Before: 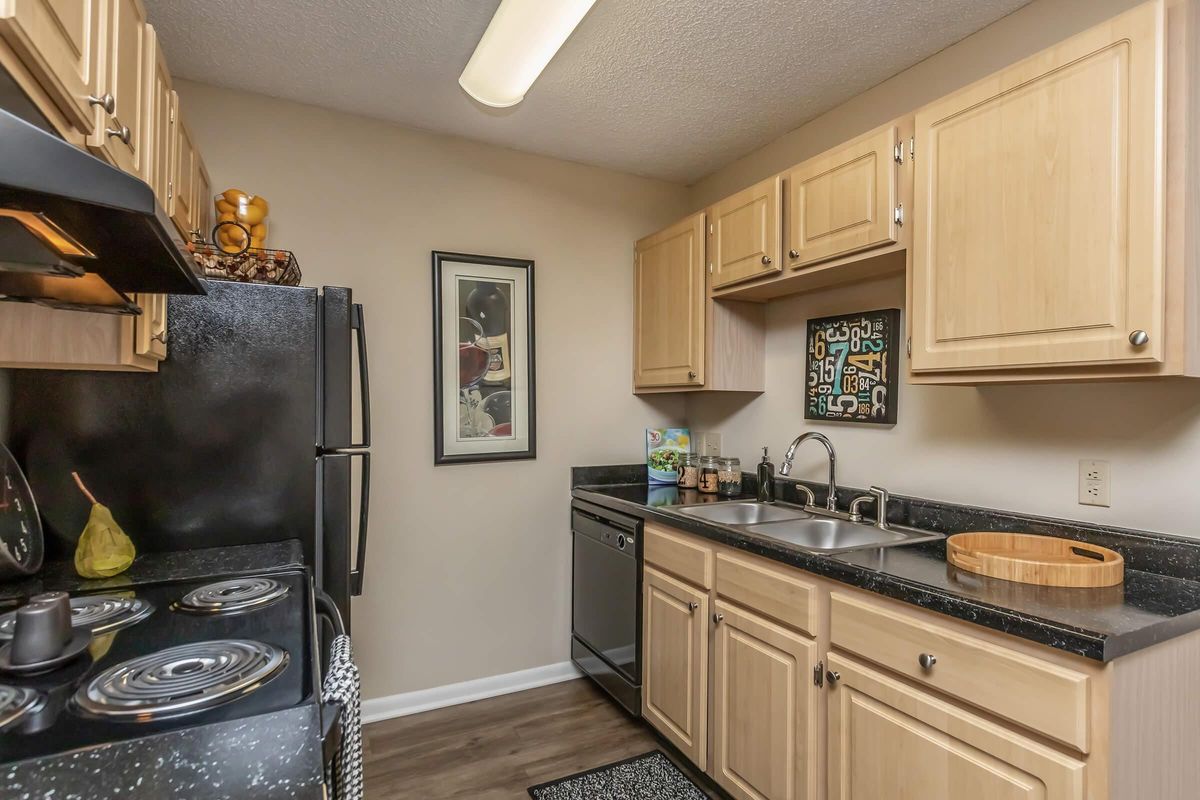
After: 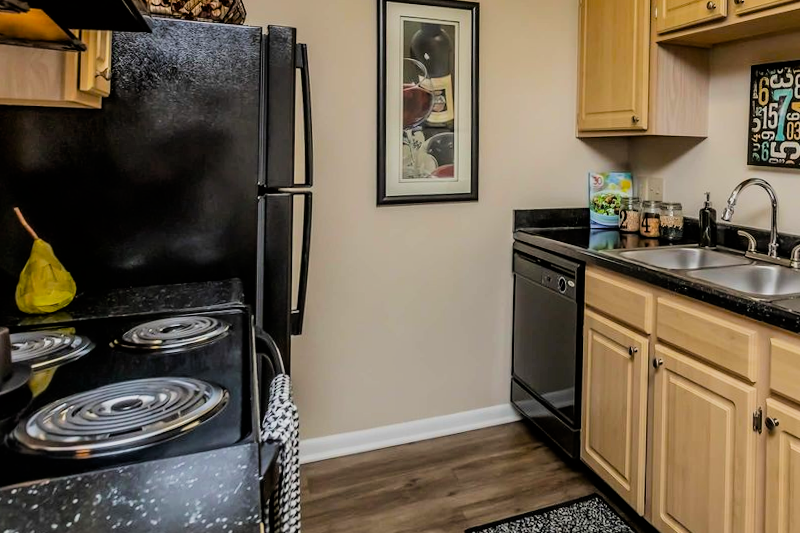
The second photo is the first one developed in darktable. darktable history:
color balance rgb: perceptual saturation grading › global saturation 30%, global vibrance 20%
filmic rgb: black relative exposure -5 EV, hardness 2.88, contrast 1.3
crop and rotate: angle -0.82°, left 3.85%, top 31.828%, right 27.992%
